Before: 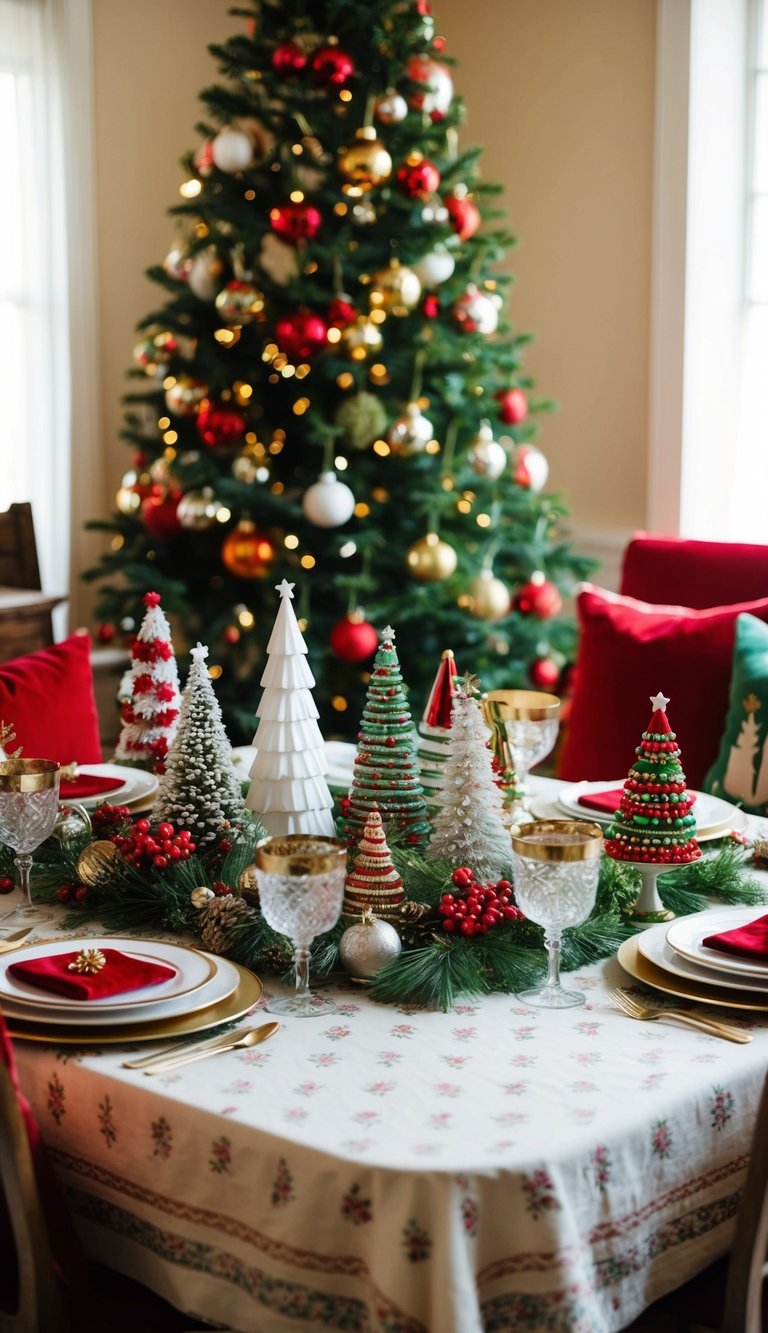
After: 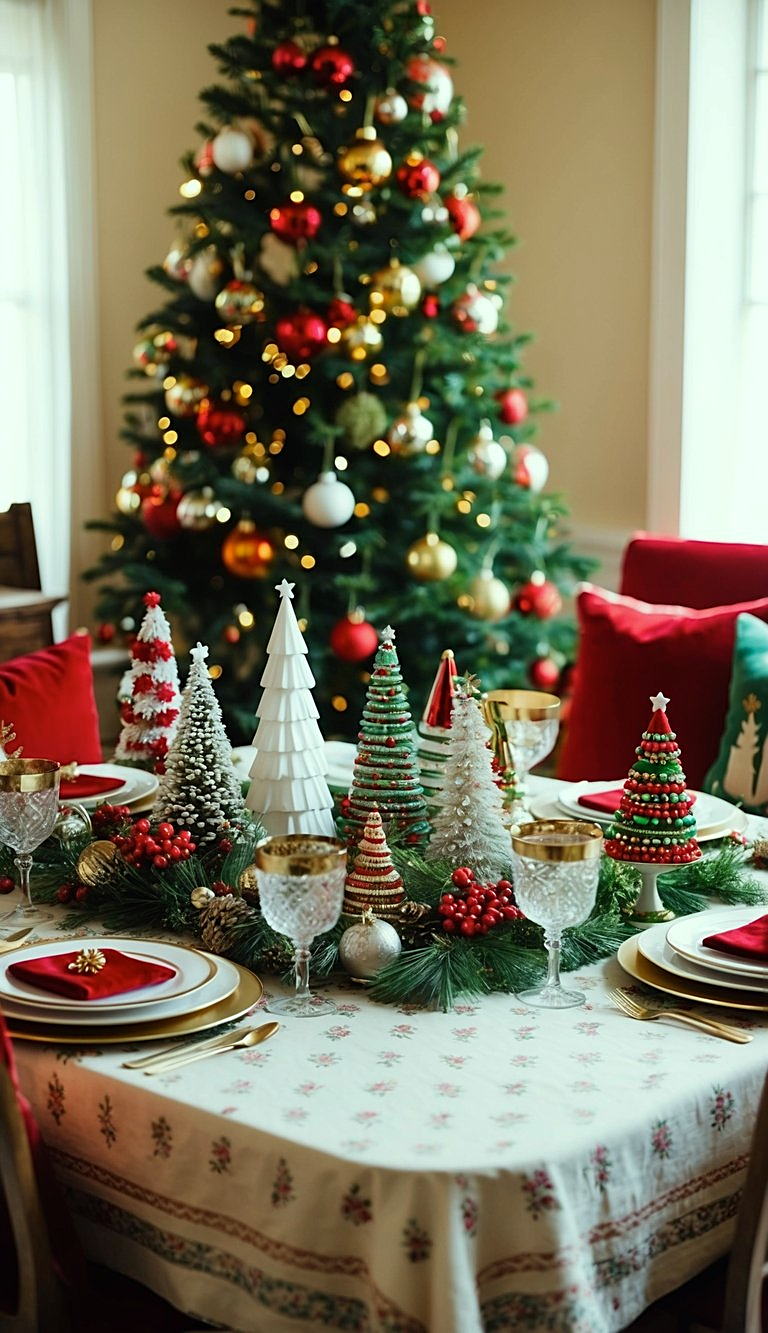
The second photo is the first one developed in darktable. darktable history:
sharpen: on, module defaults
color correction: highlights a* -8.21, highlights b* 3.65
